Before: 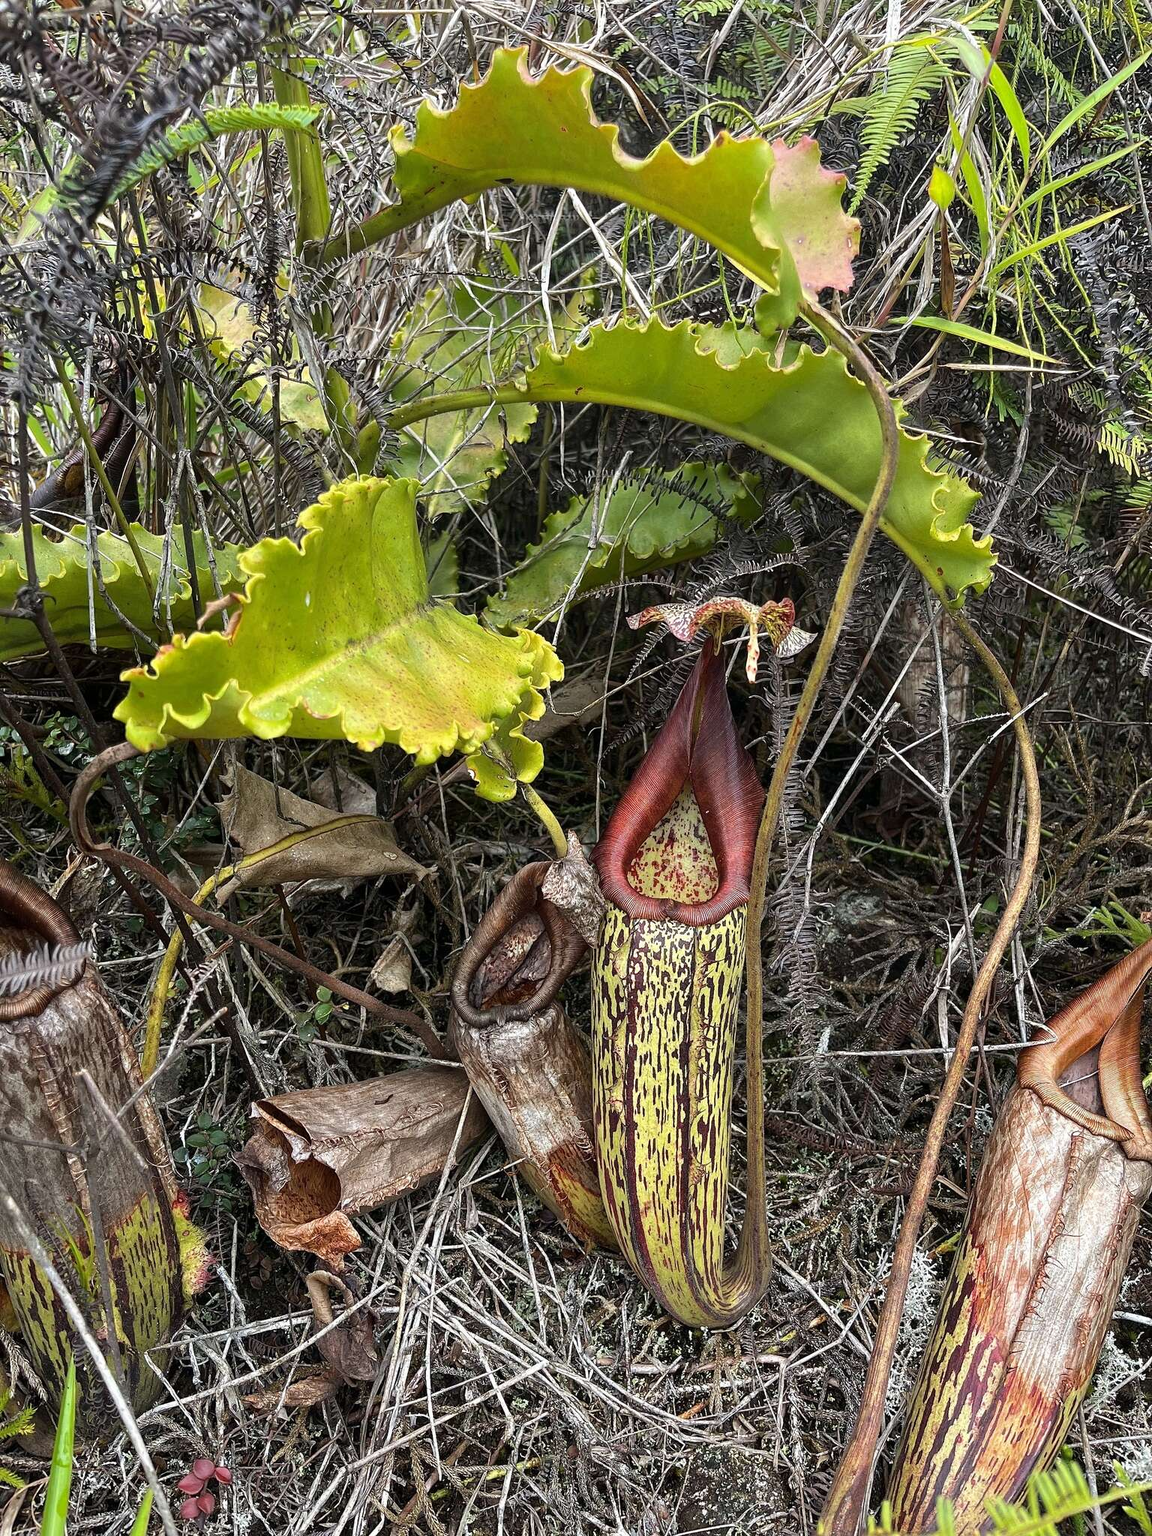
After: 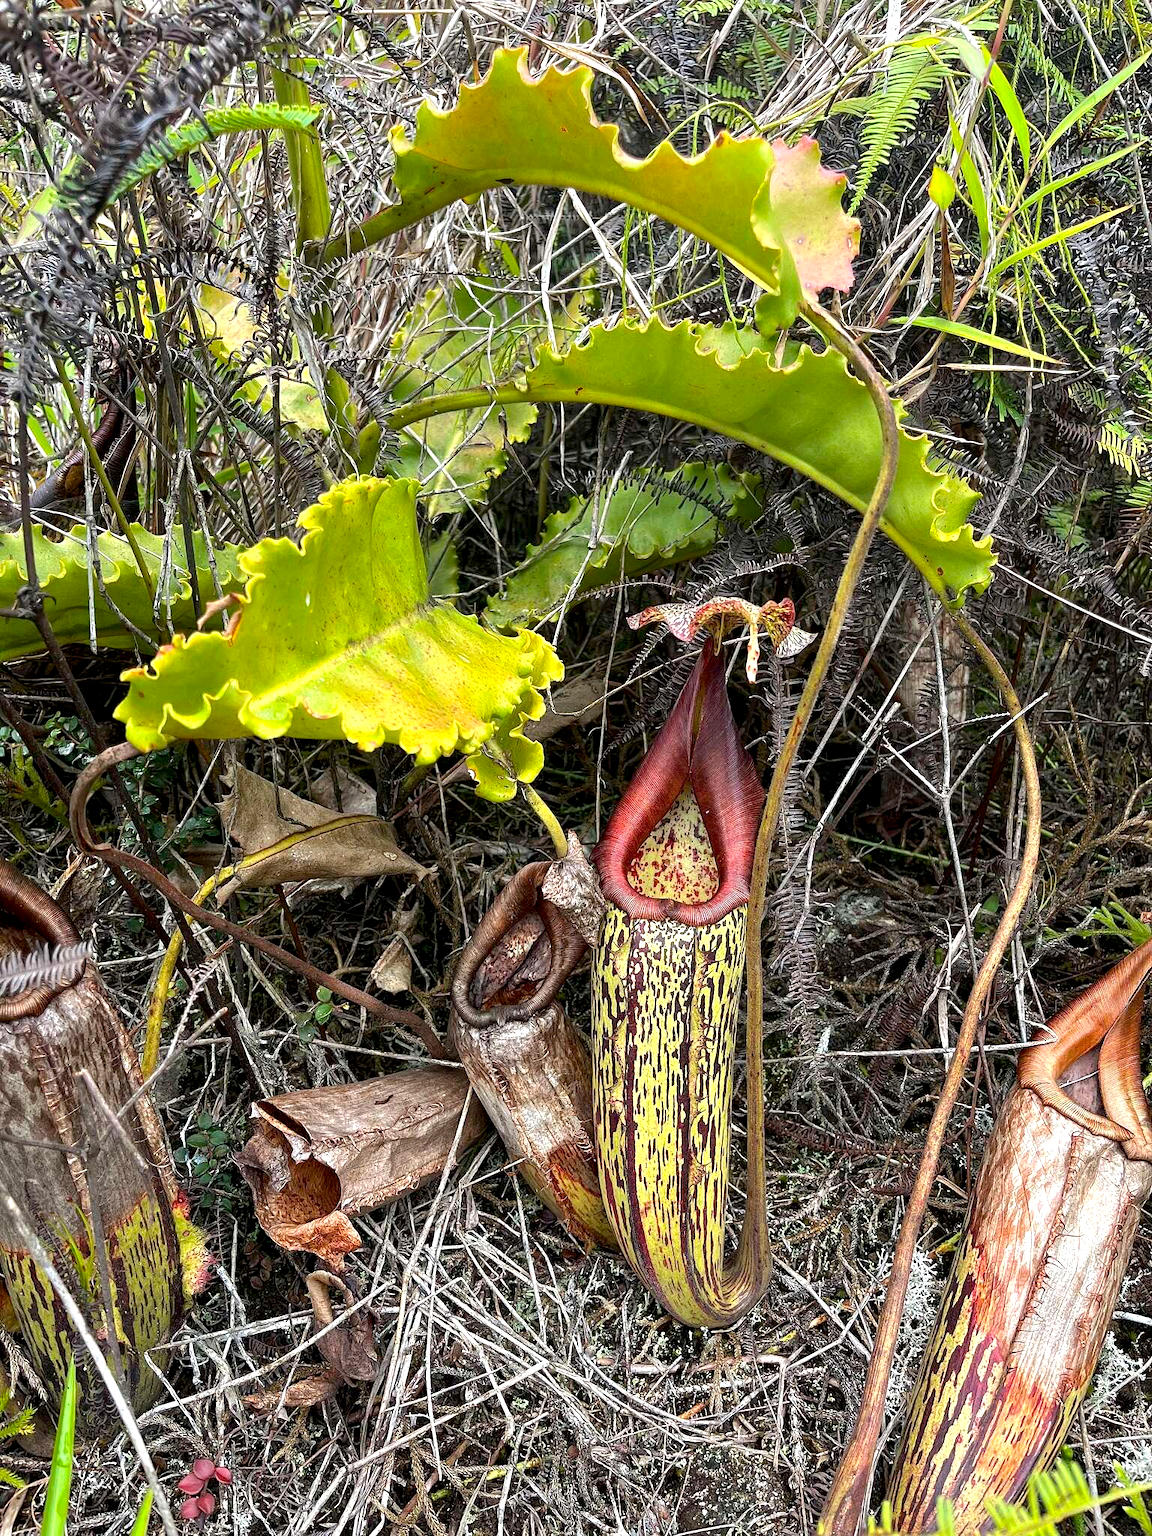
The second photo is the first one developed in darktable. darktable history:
exposure: black level correction 0.005, exposure 0.418 EV, compensate highlight preservation false
